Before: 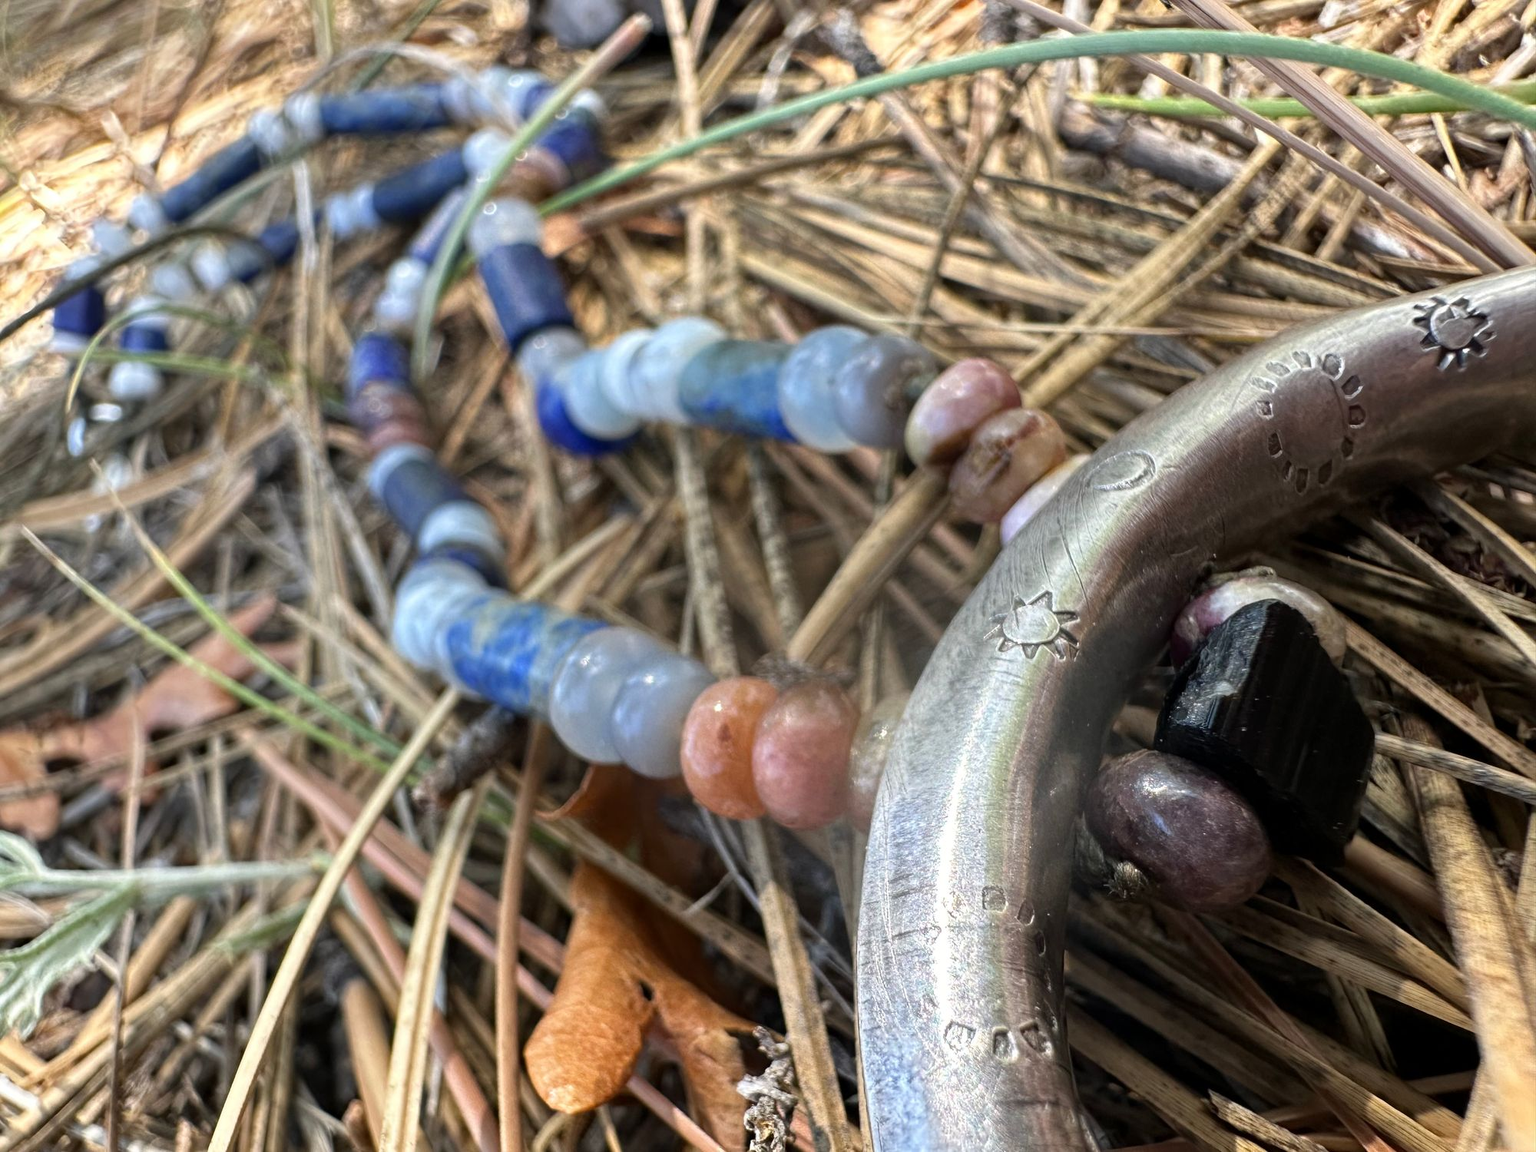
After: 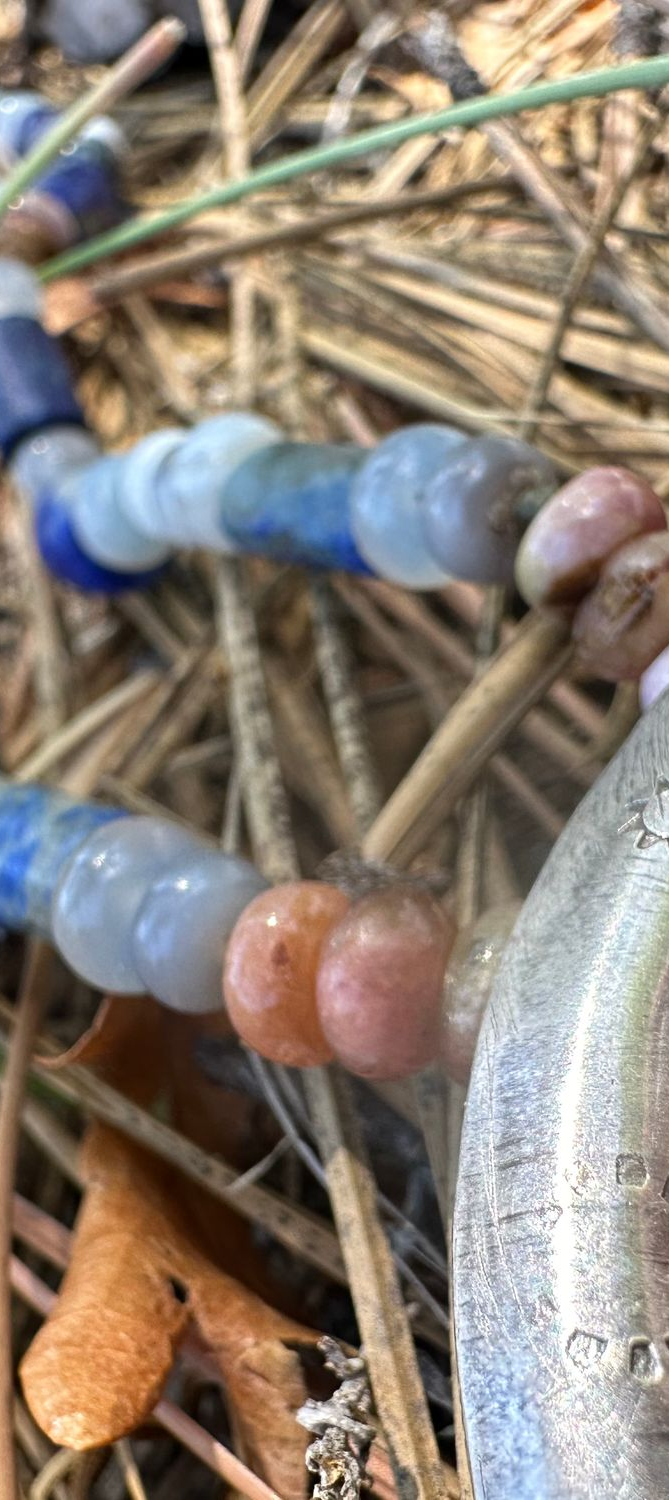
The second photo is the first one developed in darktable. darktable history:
crop: left 33.195%, right 33.35%
